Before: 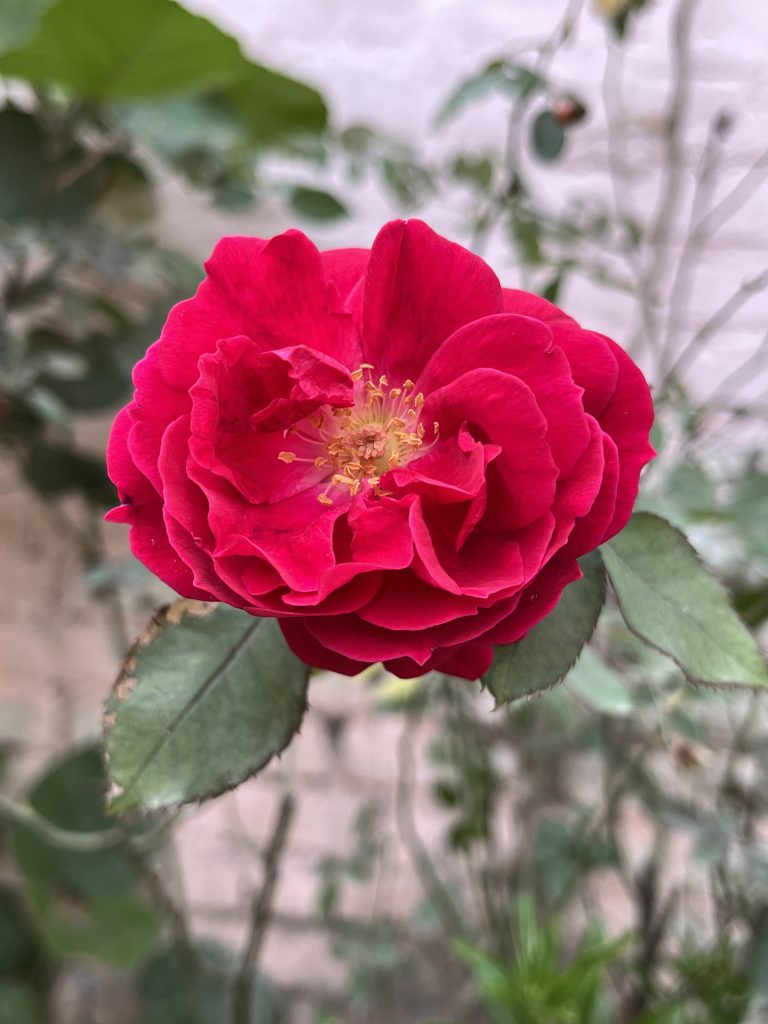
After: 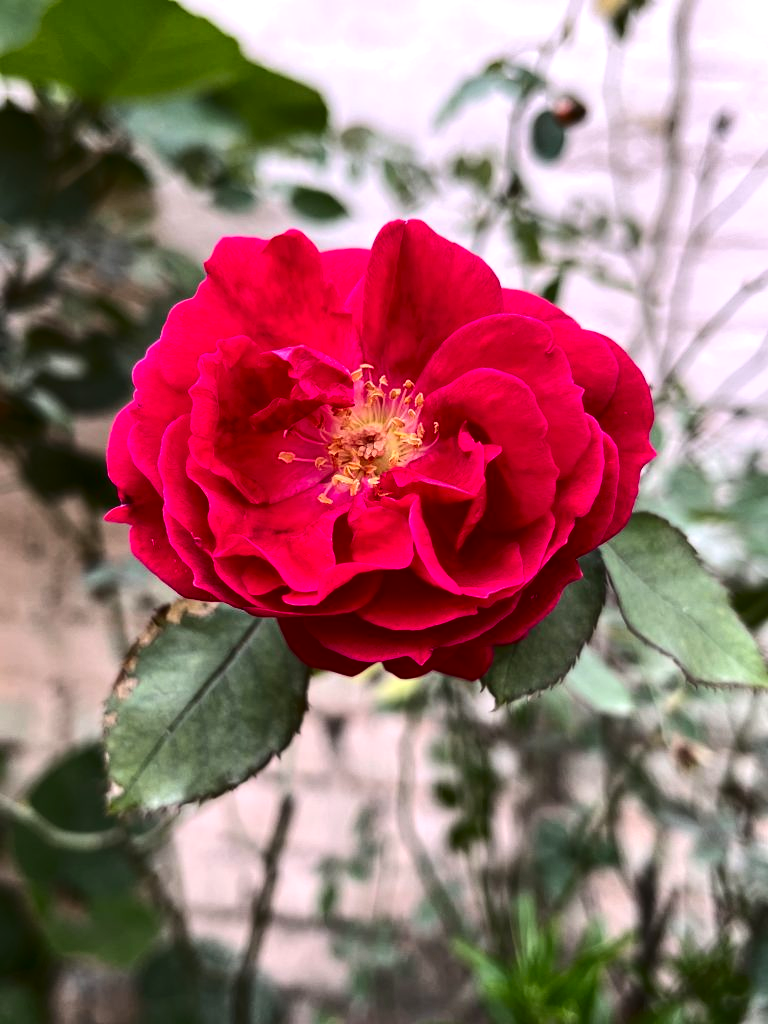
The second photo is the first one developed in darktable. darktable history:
shadows and highlights: radius 334.51, shadows 63.3, highlights 5.17, compress 87.28%, soften with gaussian
tone equalizer: -8 EV -0.45 EV, -7 EV -0.37 EV, -6 EV -0.361 EV, -5 EV -0.23 EV, -3 EV 0.247 EV, -2 EV 0.31 EV, -1 EV 0.4 EV, +0 EV 0.433 EV, edges refinement/feathering 500, mask exposure compensation -1.57 EV, preserve details no
contrast brightness saturation: contrast 0.193, brightness -0.1, saturation 0.206
